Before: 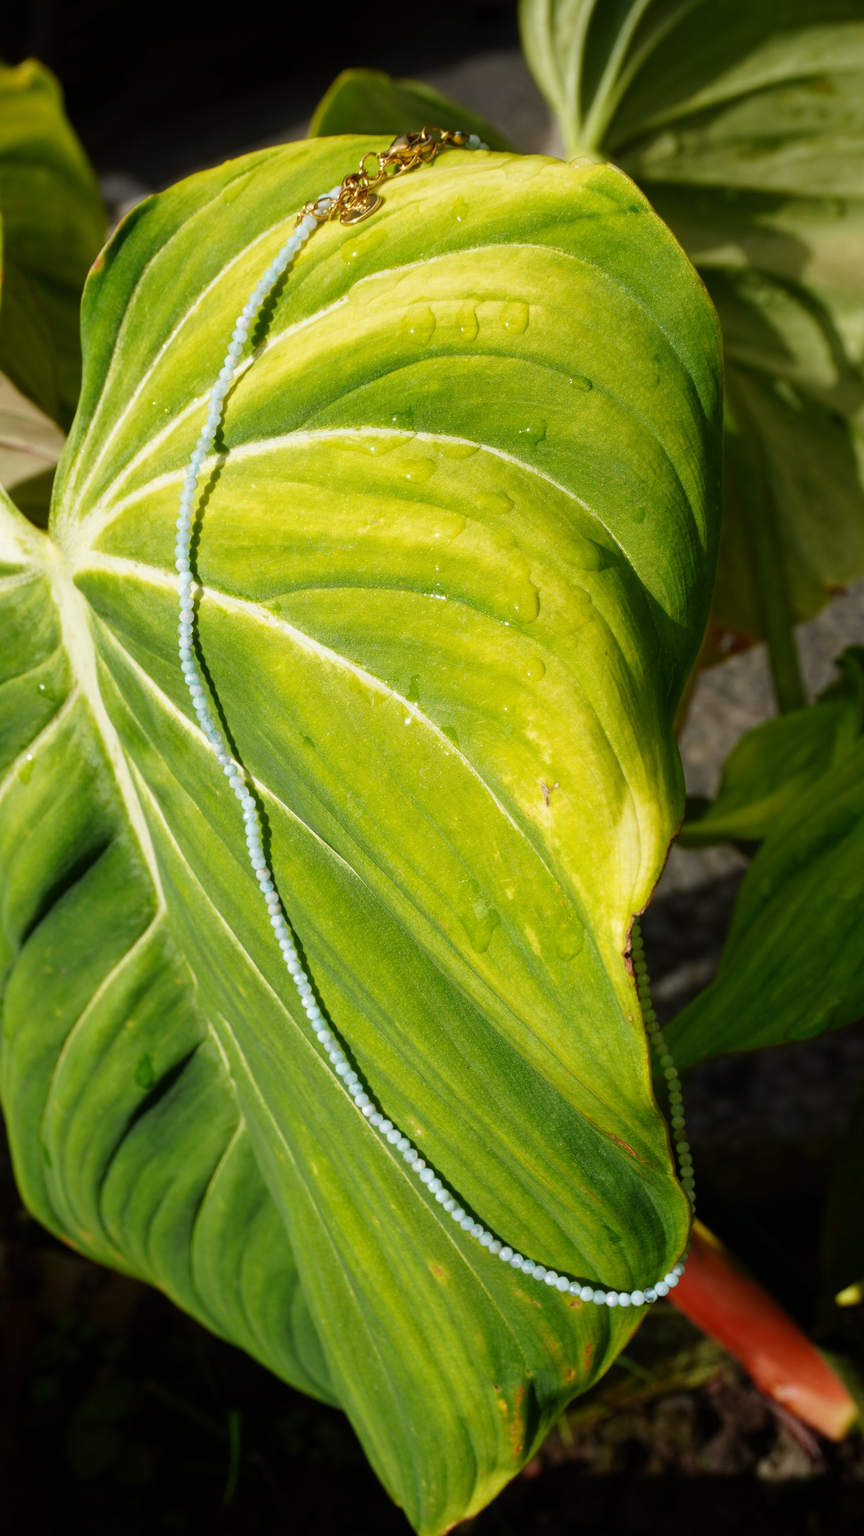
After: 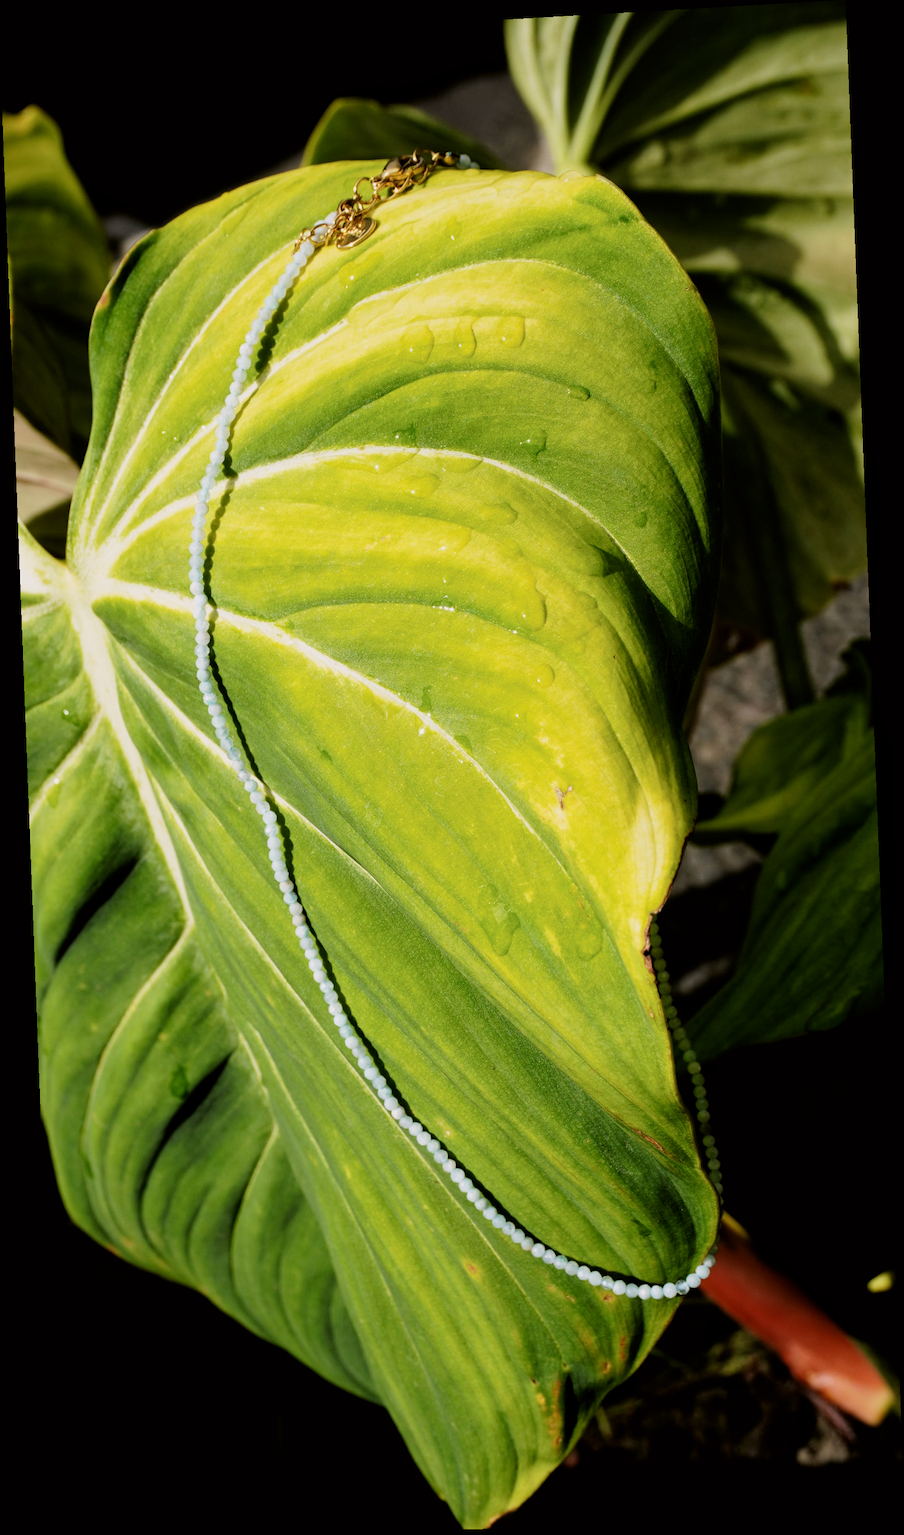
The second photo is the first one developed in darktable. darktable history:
rotate and perspective: rotation -2.22°, lens shift (horizontal) -0.022, automatic cropping off
local contrast: mode bilateral grid, contrast 15, coarseness 36, detail 105%, midtone range 0.2
filmic rgb: black relative exposure -5 EV, white relative exposure 3.5 EV, hardness 3.19, contrast 1.3, highlights saturation mix -50%
color correction: highlights a* 3.12, highlights b* -1.55, shadows a* -0.101, shadows b* 2.52, saturation 0.98
